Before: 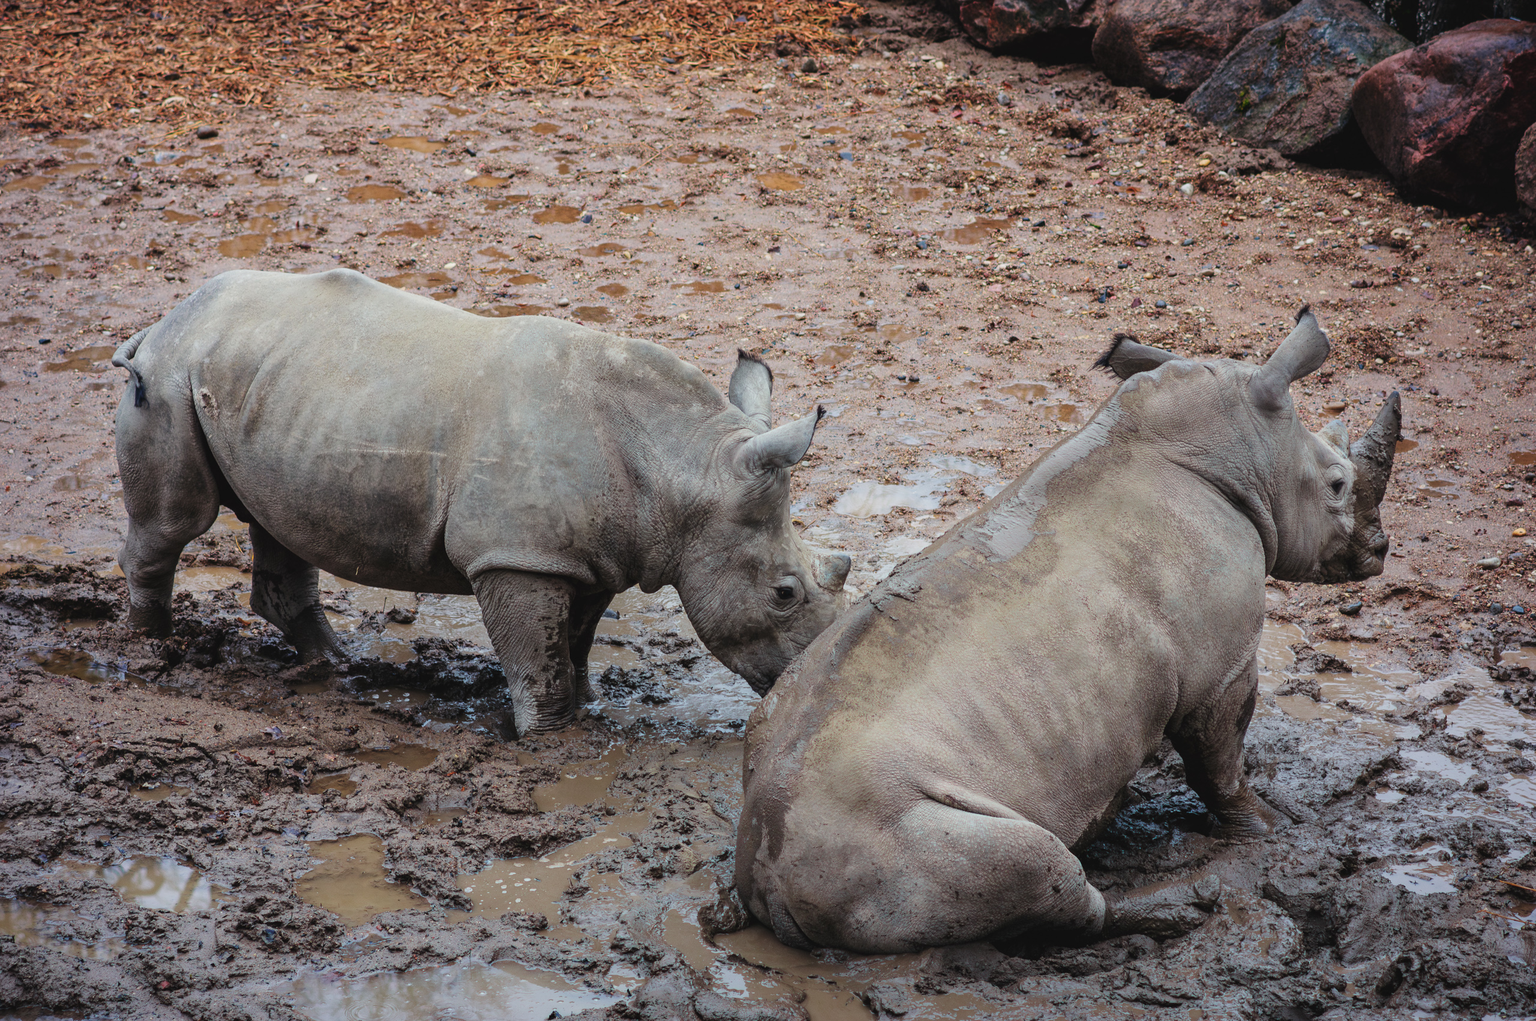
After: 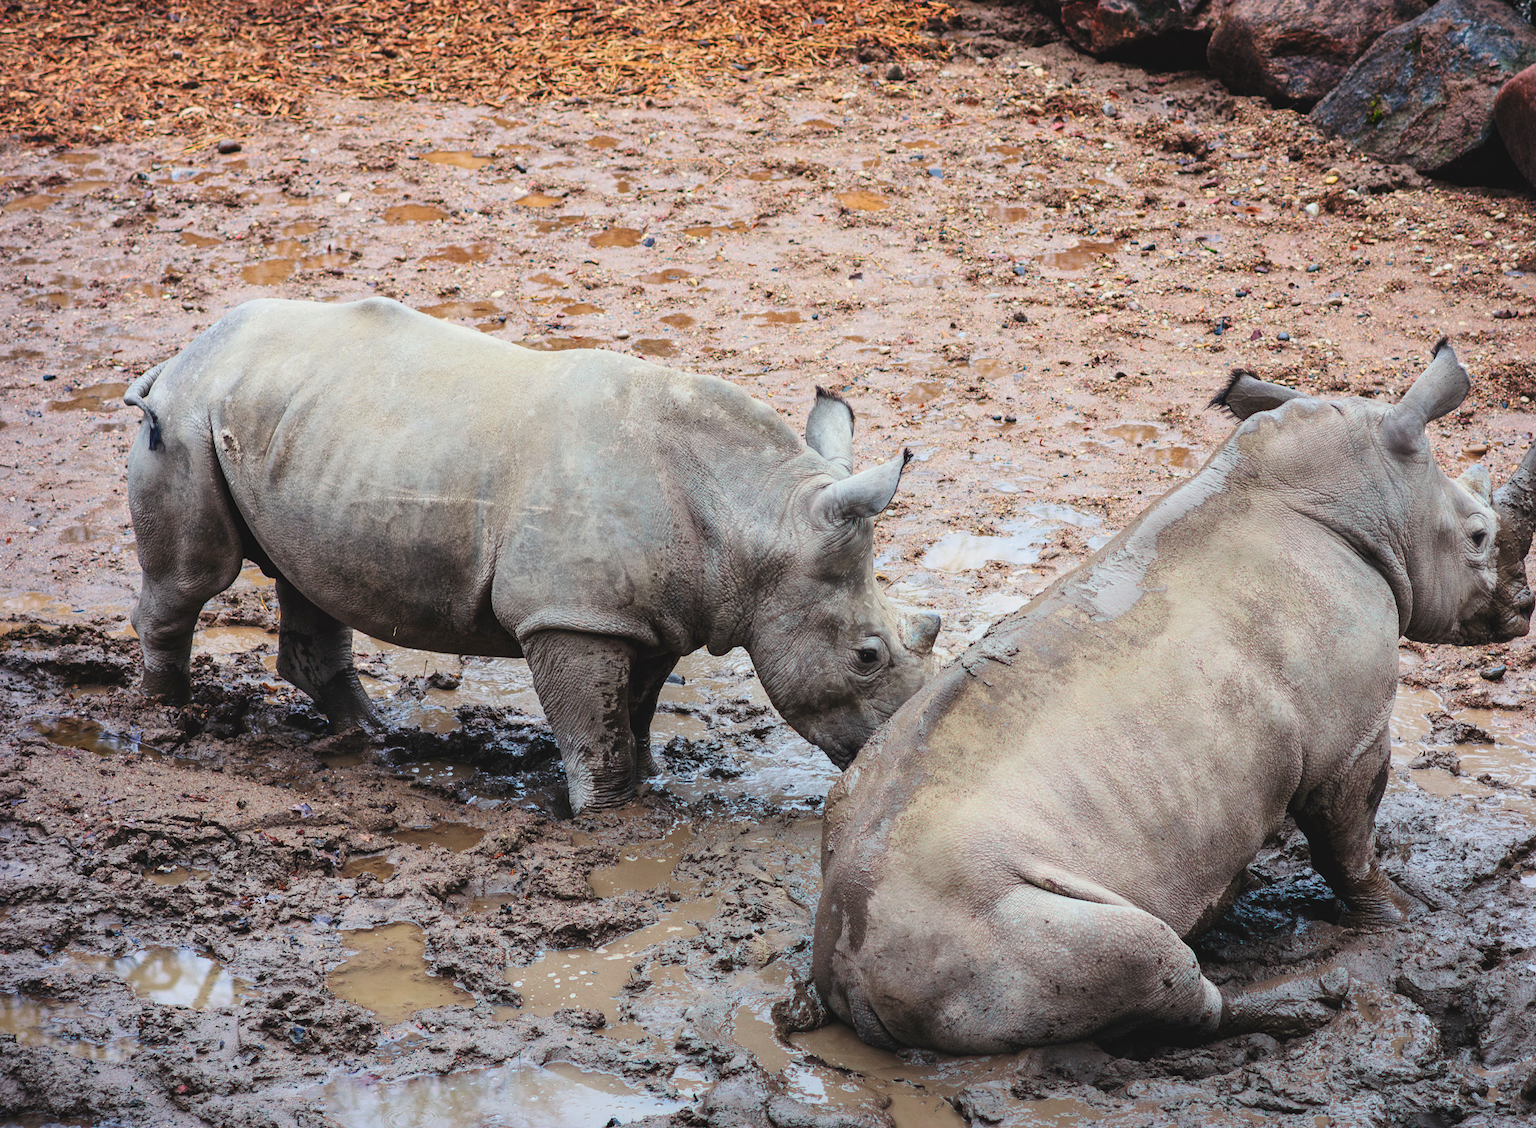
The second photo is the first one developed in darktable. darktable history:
contrast brightness saturation: contrast 0.2, brightness 0.16, saturation 0.22
crop: right 9.509%, bottom 0.031%
